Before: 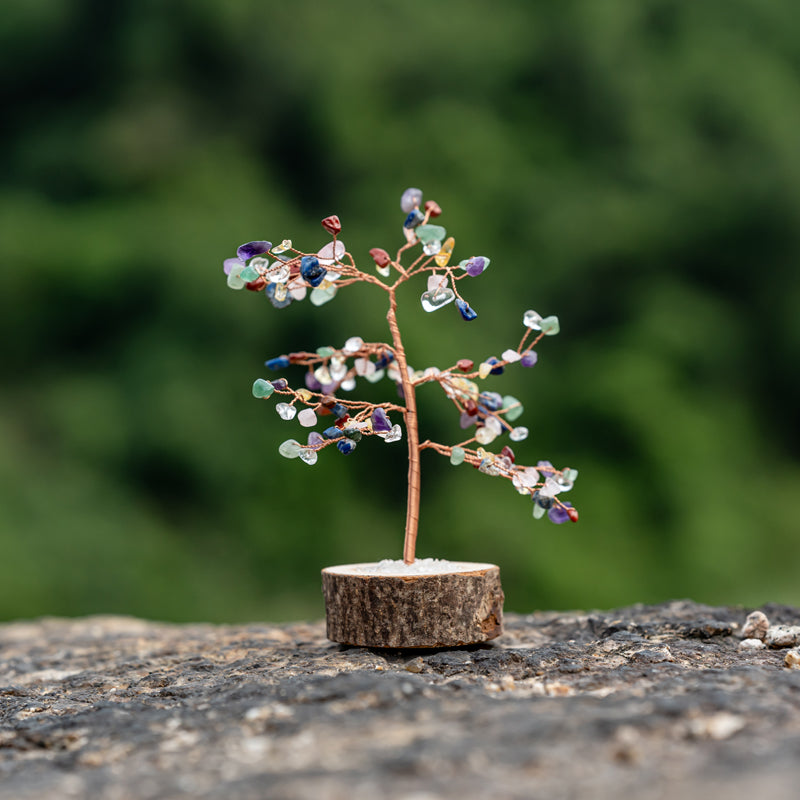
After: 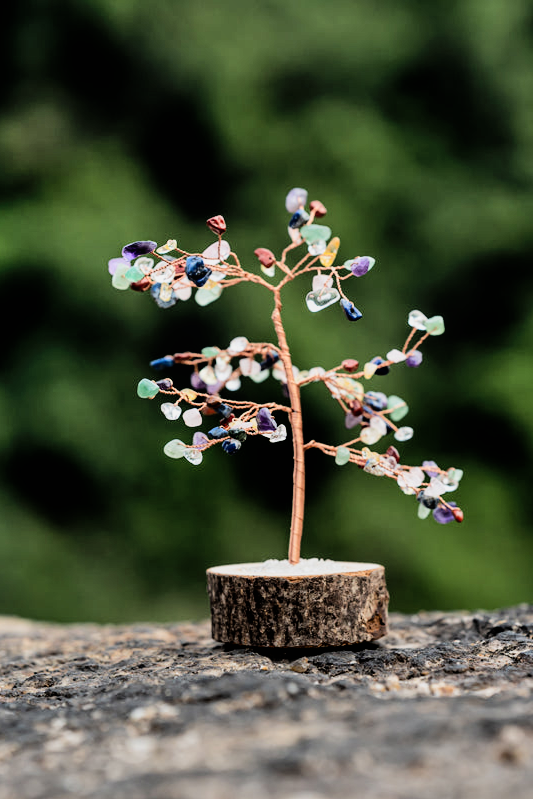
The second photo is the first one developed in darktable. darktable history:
bloom: size 9%, threshold 100%, strength 7%
crop and rotate: left 14.436%, right 18.898%
filmic rgb: black relative exposure -5 EV, white relative exposure 3.5 EV, hardness 3.19, contrast 1.4, highlights saturation mix -50%
shadows and highlights: soften with gaussian
